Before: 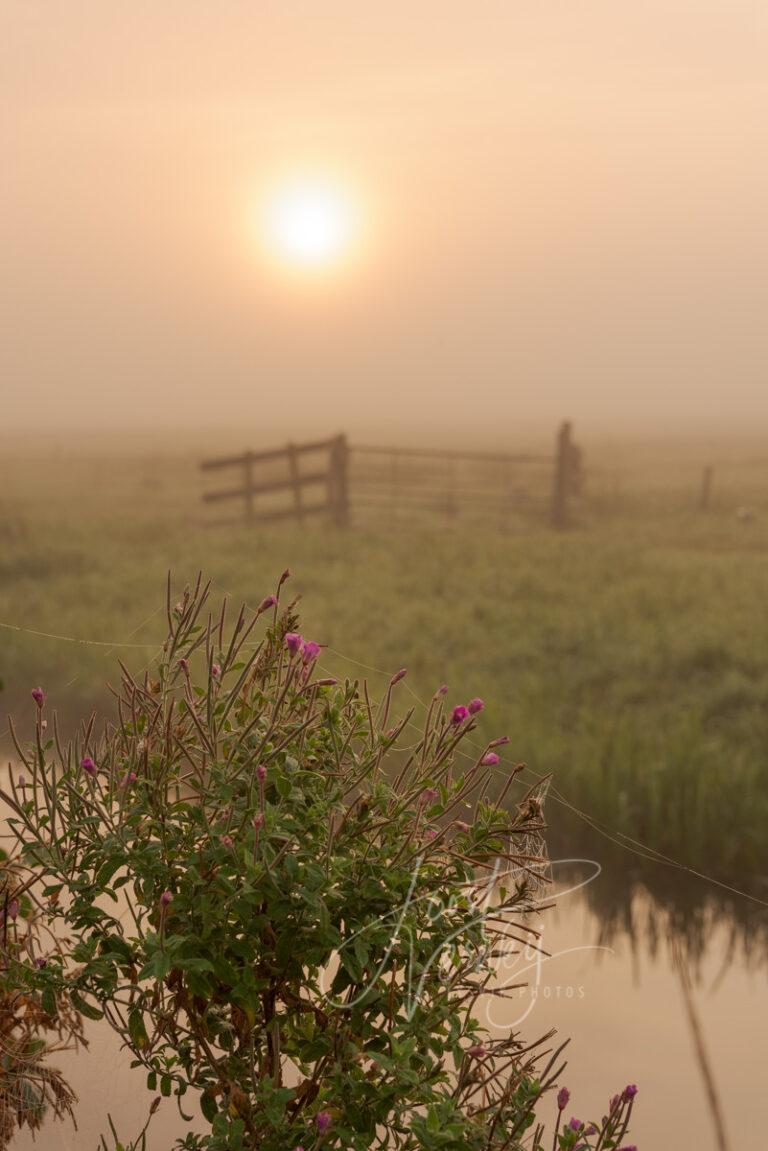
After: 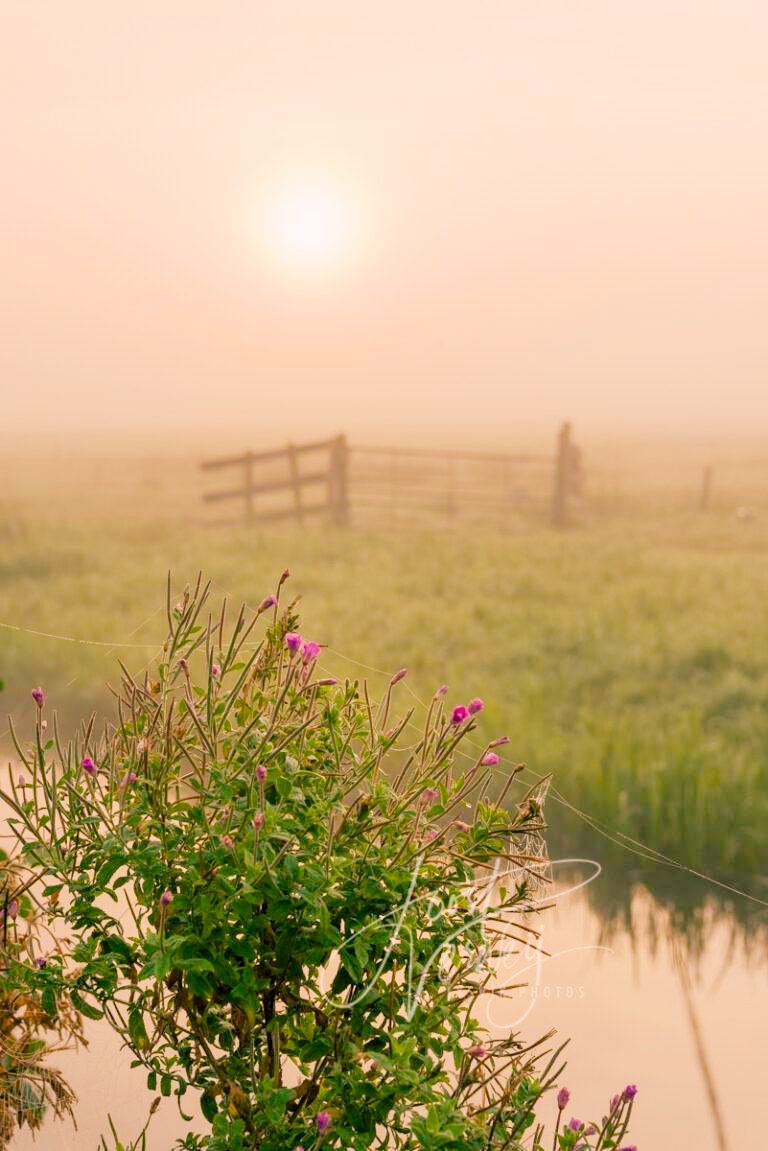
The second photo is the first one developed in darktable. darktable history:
color balance rgb: shadows lift › luminance -28.76%, shadows lift › chroma 10%, shadows lift › hue 230°, power › chroma 0.5%, power › hue 215°, highlights gain › luminance 7.14%, highlights gain › chroma 1%, highlights gain › hue 50°, global offset › luminance -0.29%, global offset › hue 260°, perceptual saturation grading › global saturation 20%, perceptual saturation grading › highlights -13.92%, perceptual saturation grading › shadows 50%
exposure: black level correction 0, exposure 1.45 EV, compensate exposure bias true, compensate highlight preservation false
filmic rgb: black relative exposure -7.65 EV, white relative exposure 4.56 EV, hardness 3.61
